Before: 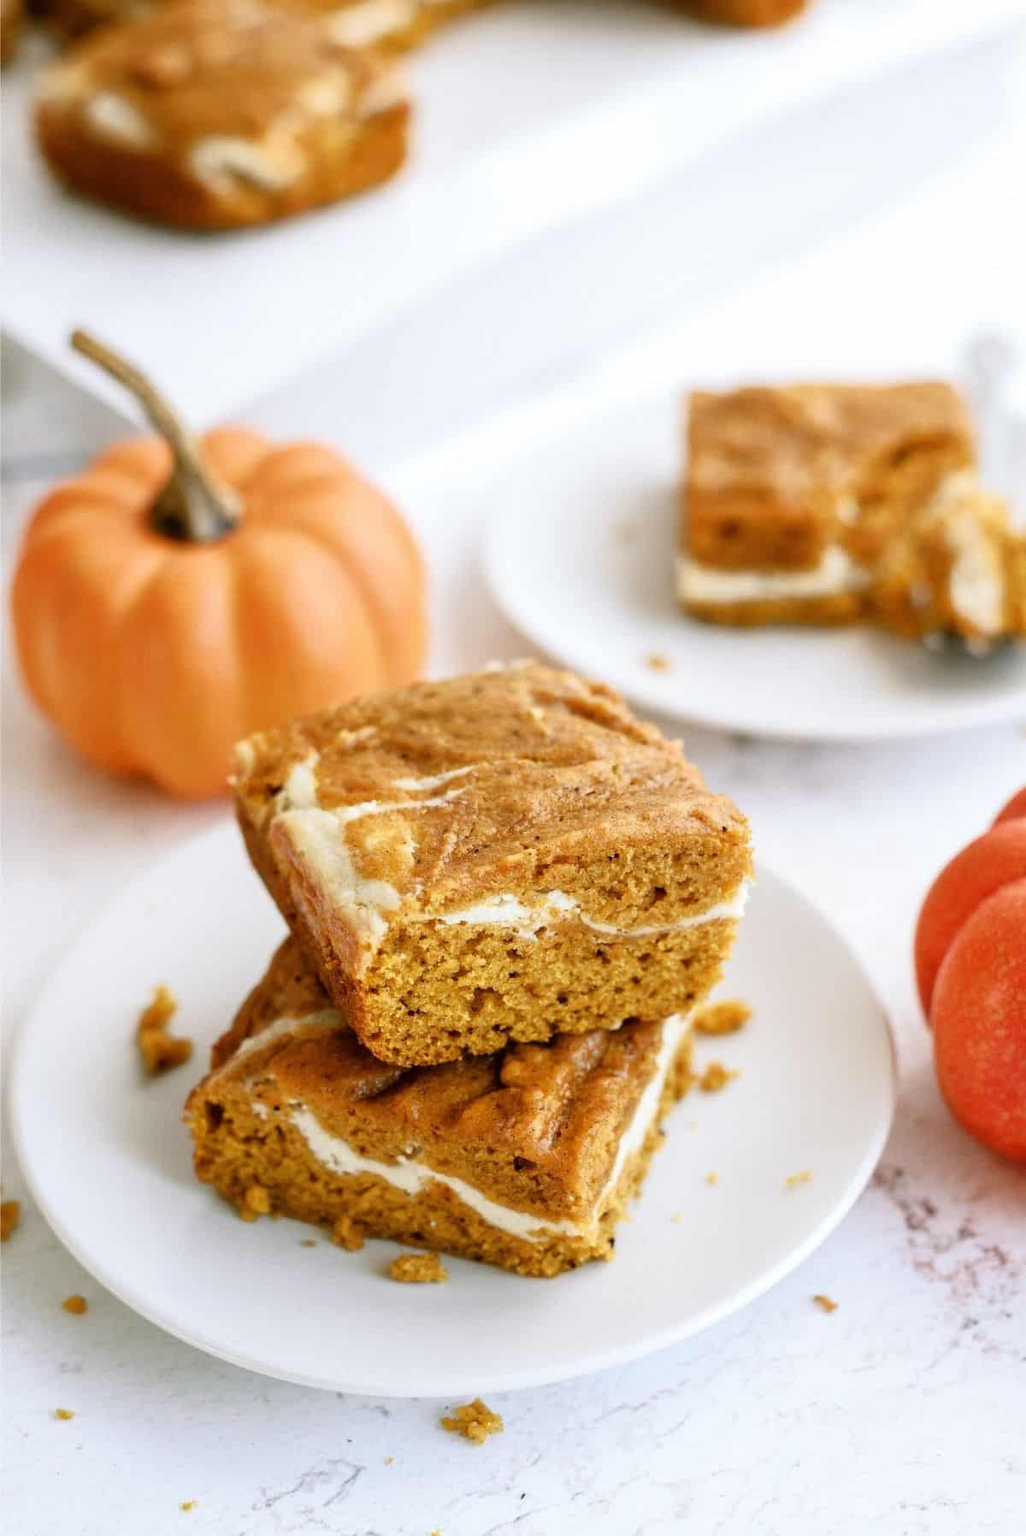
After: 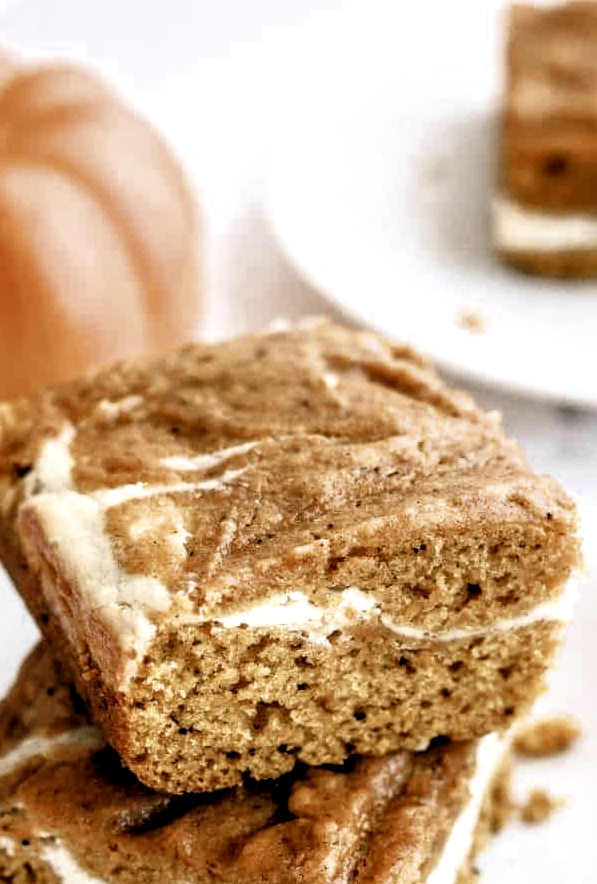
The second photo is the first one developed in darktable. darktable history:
crop: left 24.895%, top 25.294%, right 25.347%, bottom 25.465%
filmic rgb: black relative exposure -3.67 EV, white relative exposure 2.44 EV, hardness 3.28, iterations of high-quality reconstruction 0
color zones: curves: ch0 [(0, 0.5) (0.125, 0.4) (0.25, 0.5) (0.375, 0.4) (0.5, 0.4) (0.625, 0.35) (0.75, 0.35) (0.875, 0.5)]; ch1 [(0, 0.35) (0.125, 0.45) (0.25, 0.35) (0.375, 0.35) (0.5, 0.35) (0.625, 0.35) (0.75, 0.45) (0.875, 0.35)]; ch2 [(0, 0.6) (0.125, 0.5) (0.25, 0.5) (0.375, 0.6) (0.5, 0.6) (0.625, 0.5) (0.75, 0.5) (0.875, 0.5)]
local contrast: detail 130%
